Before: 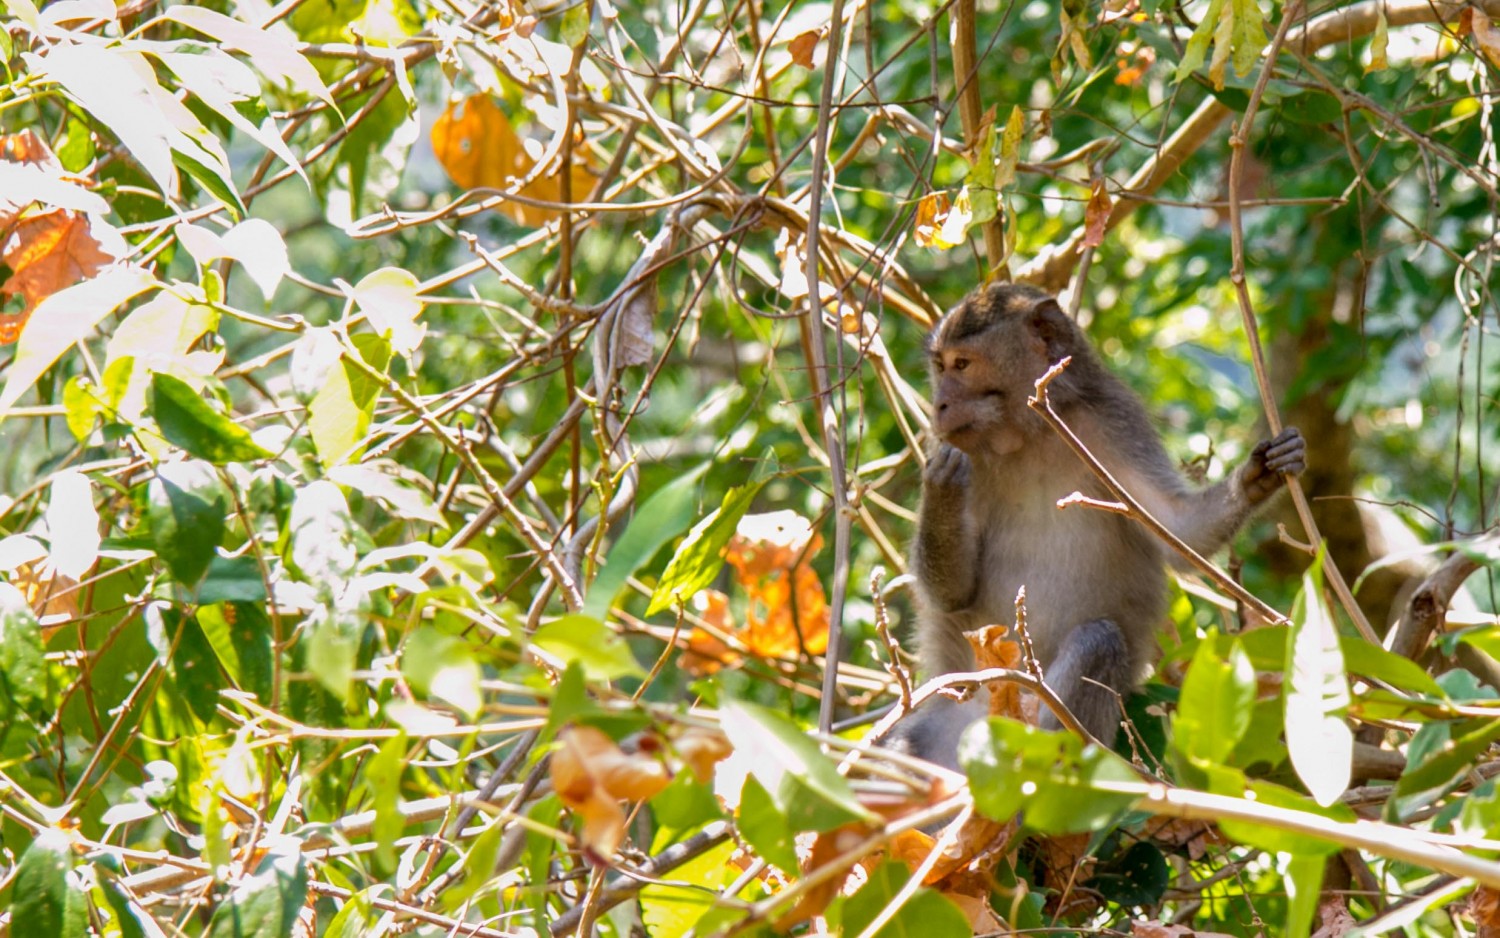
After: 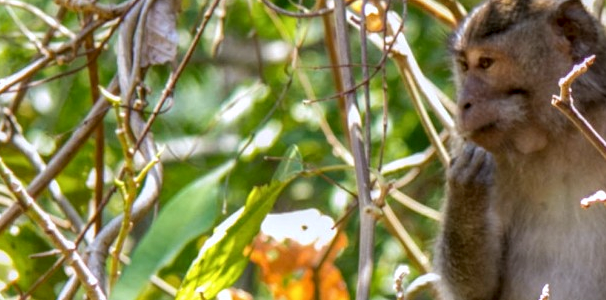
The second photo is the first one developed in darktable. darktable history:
crop: left 31.751%, top 32.172%, right 27.8%, bottom 35.83%
local contrast: on, module defaults
white balance: red 0.967, blue 1.049
